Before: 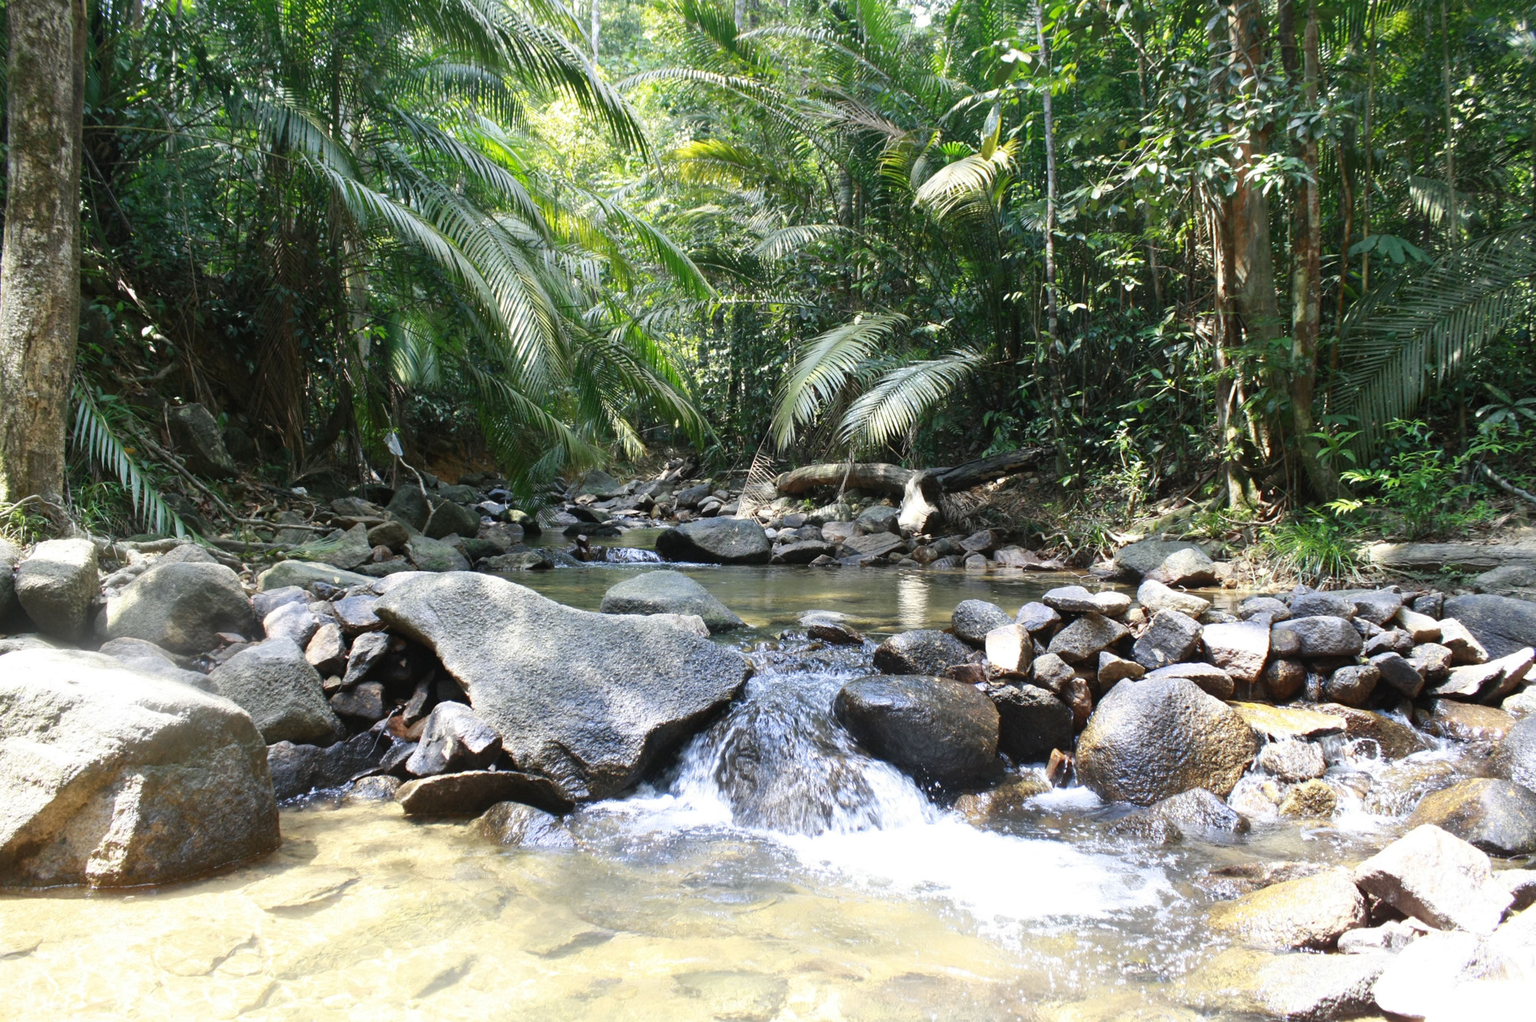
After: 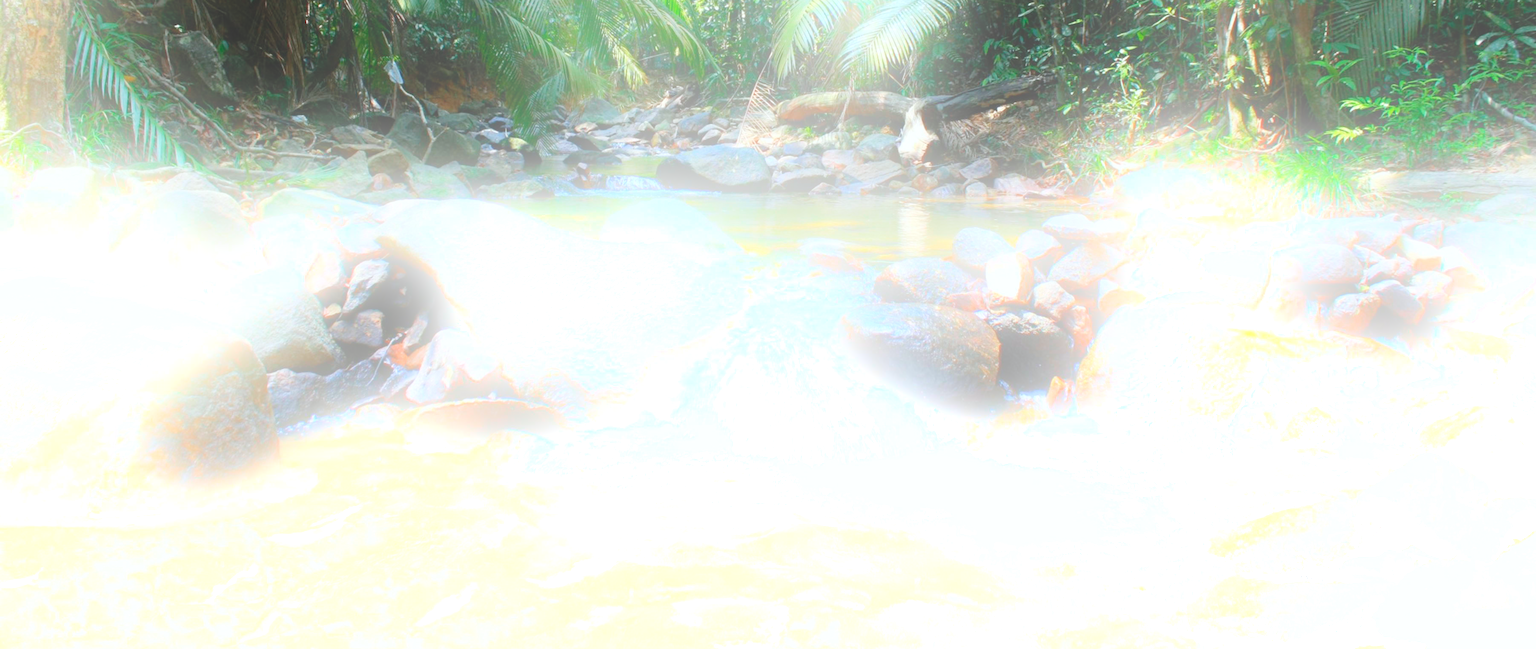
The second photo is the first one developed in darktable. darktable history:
crop and rotate: top 36.435%
white balance: red 0.982, blue 1.018
bloom: size 25%, threshold 5%, strength 90%
base curve: curves: ch0 [(0, 0) (0.989, 0.992)], preserve colors none
